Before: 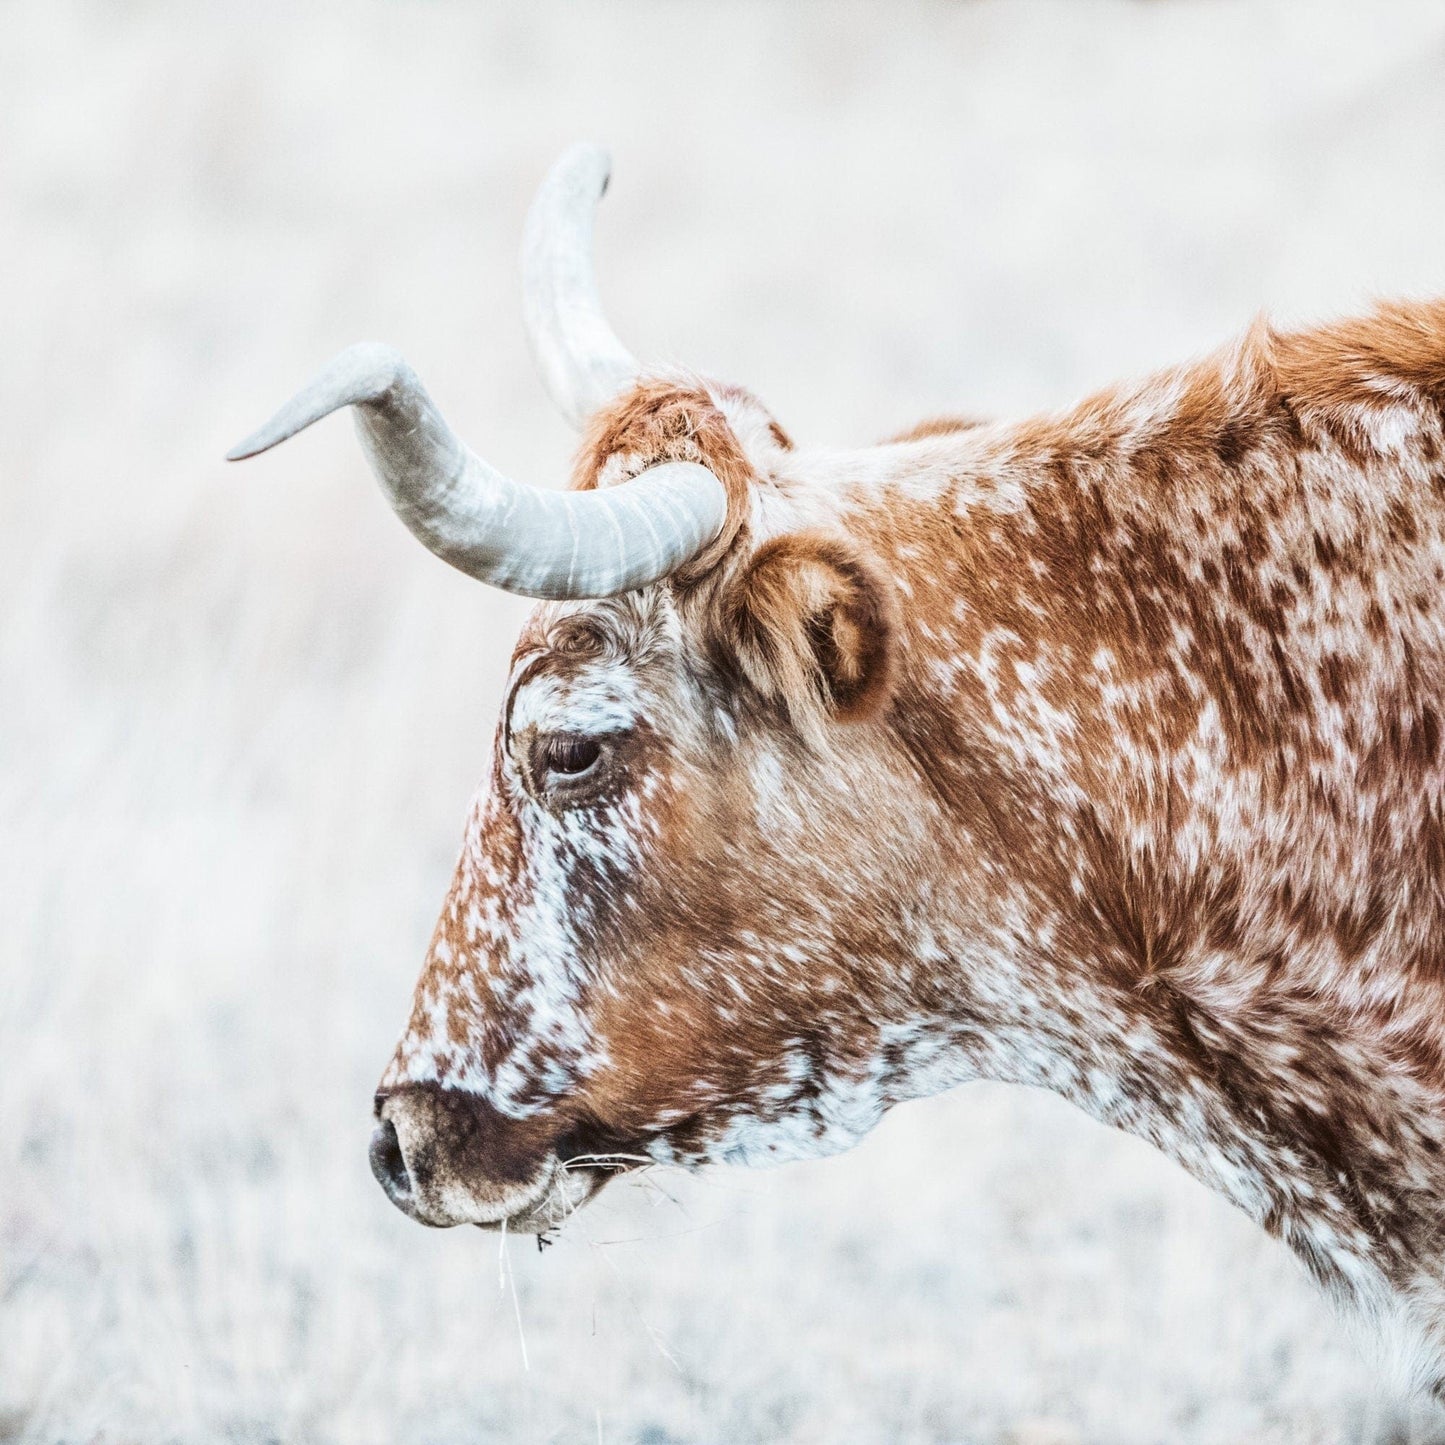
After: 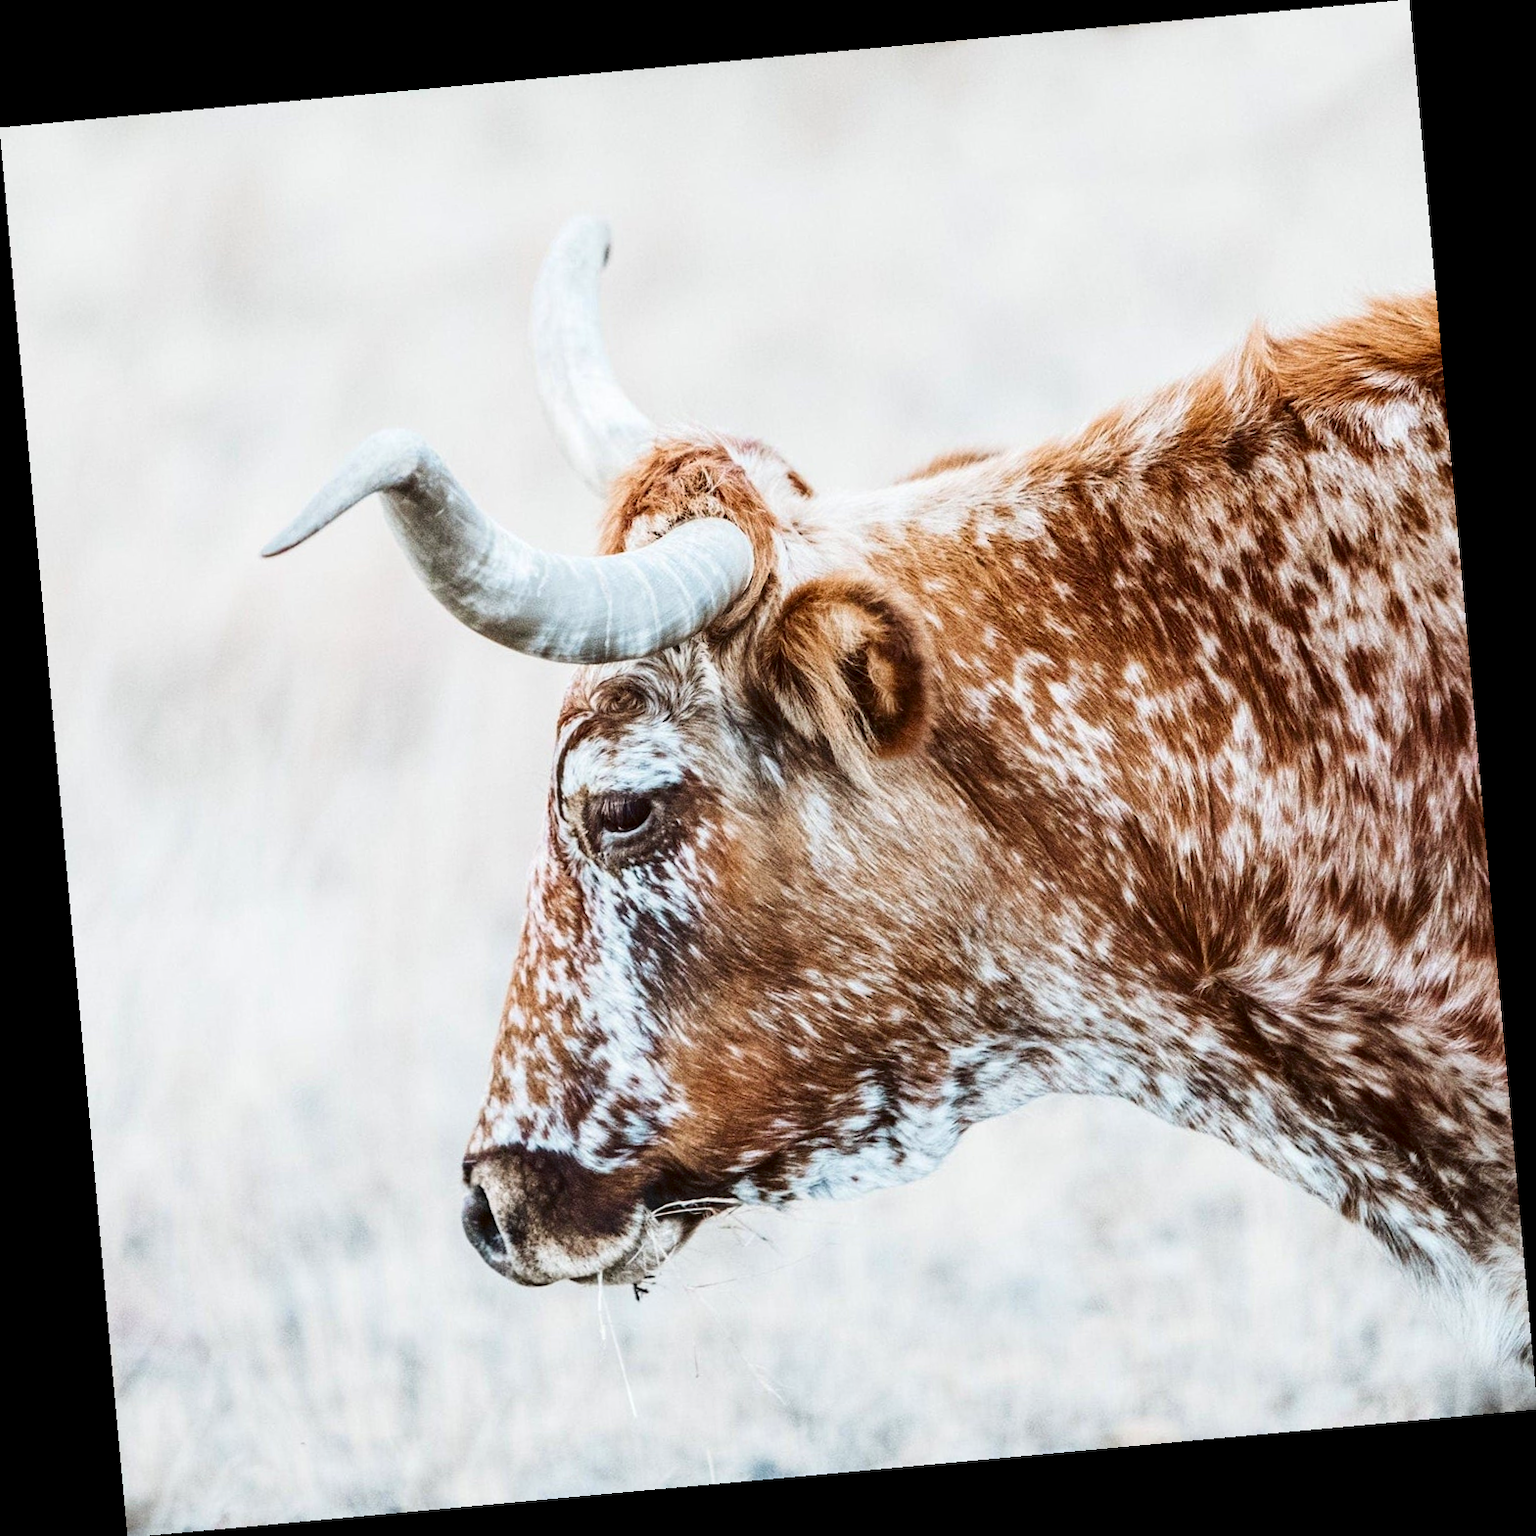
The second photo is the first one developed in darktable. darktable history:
contrast brightness saturation: contrast 0.12, brightness -0.12, saturation 0.2
rotate and perspective: rotation -5.2°, automatic cropping off
